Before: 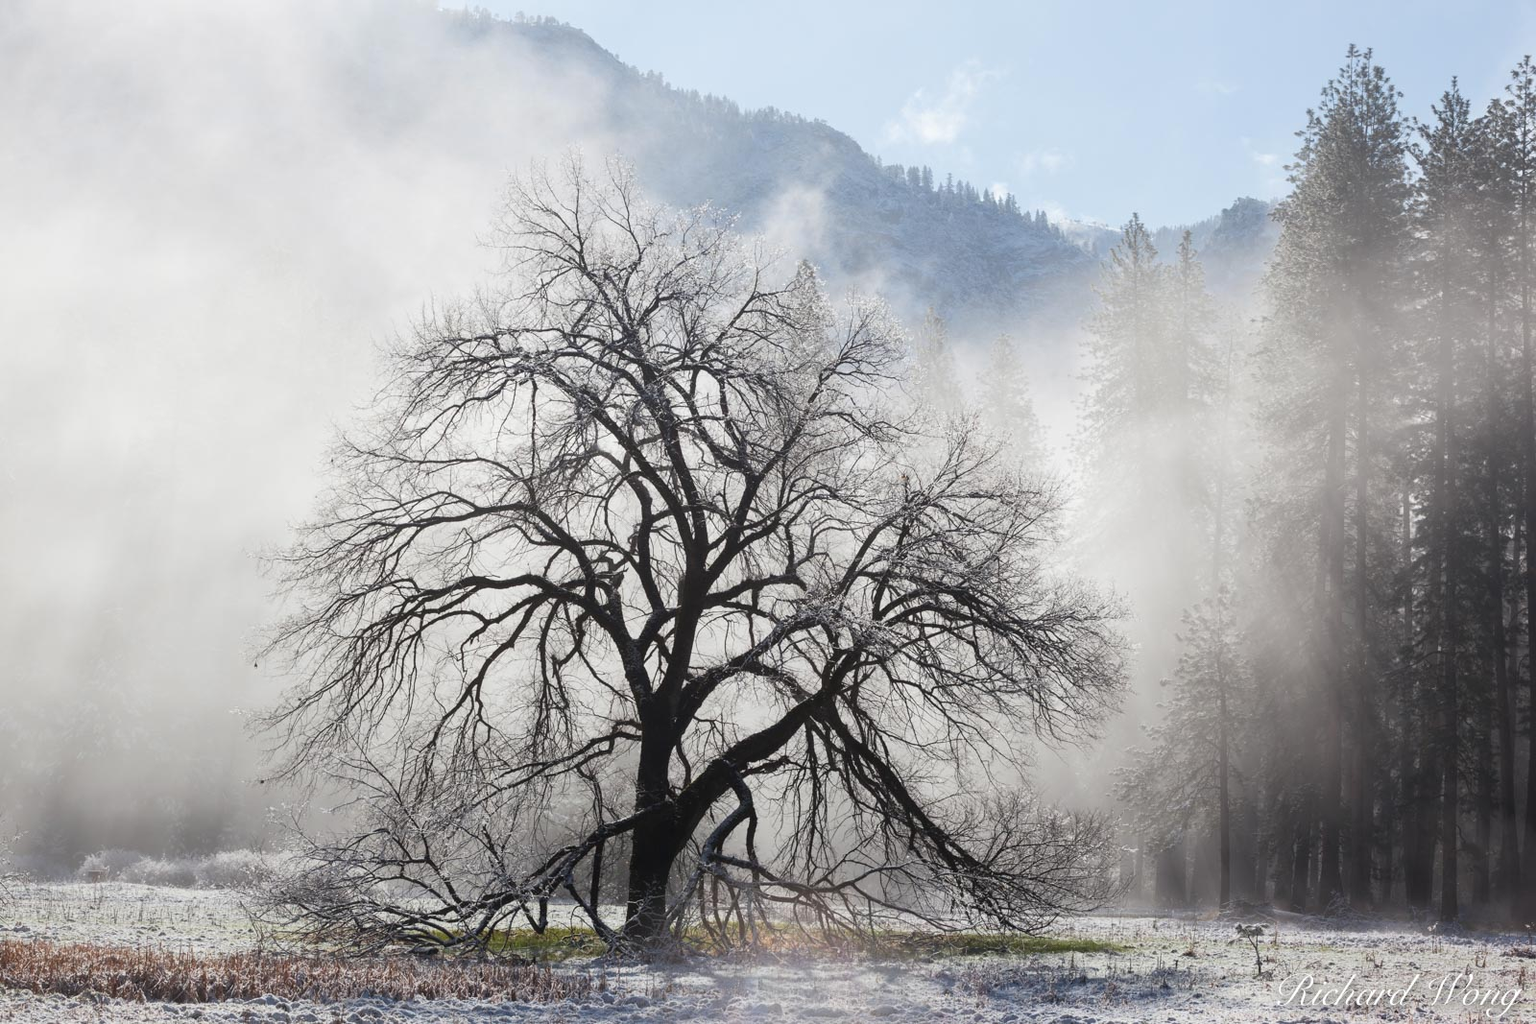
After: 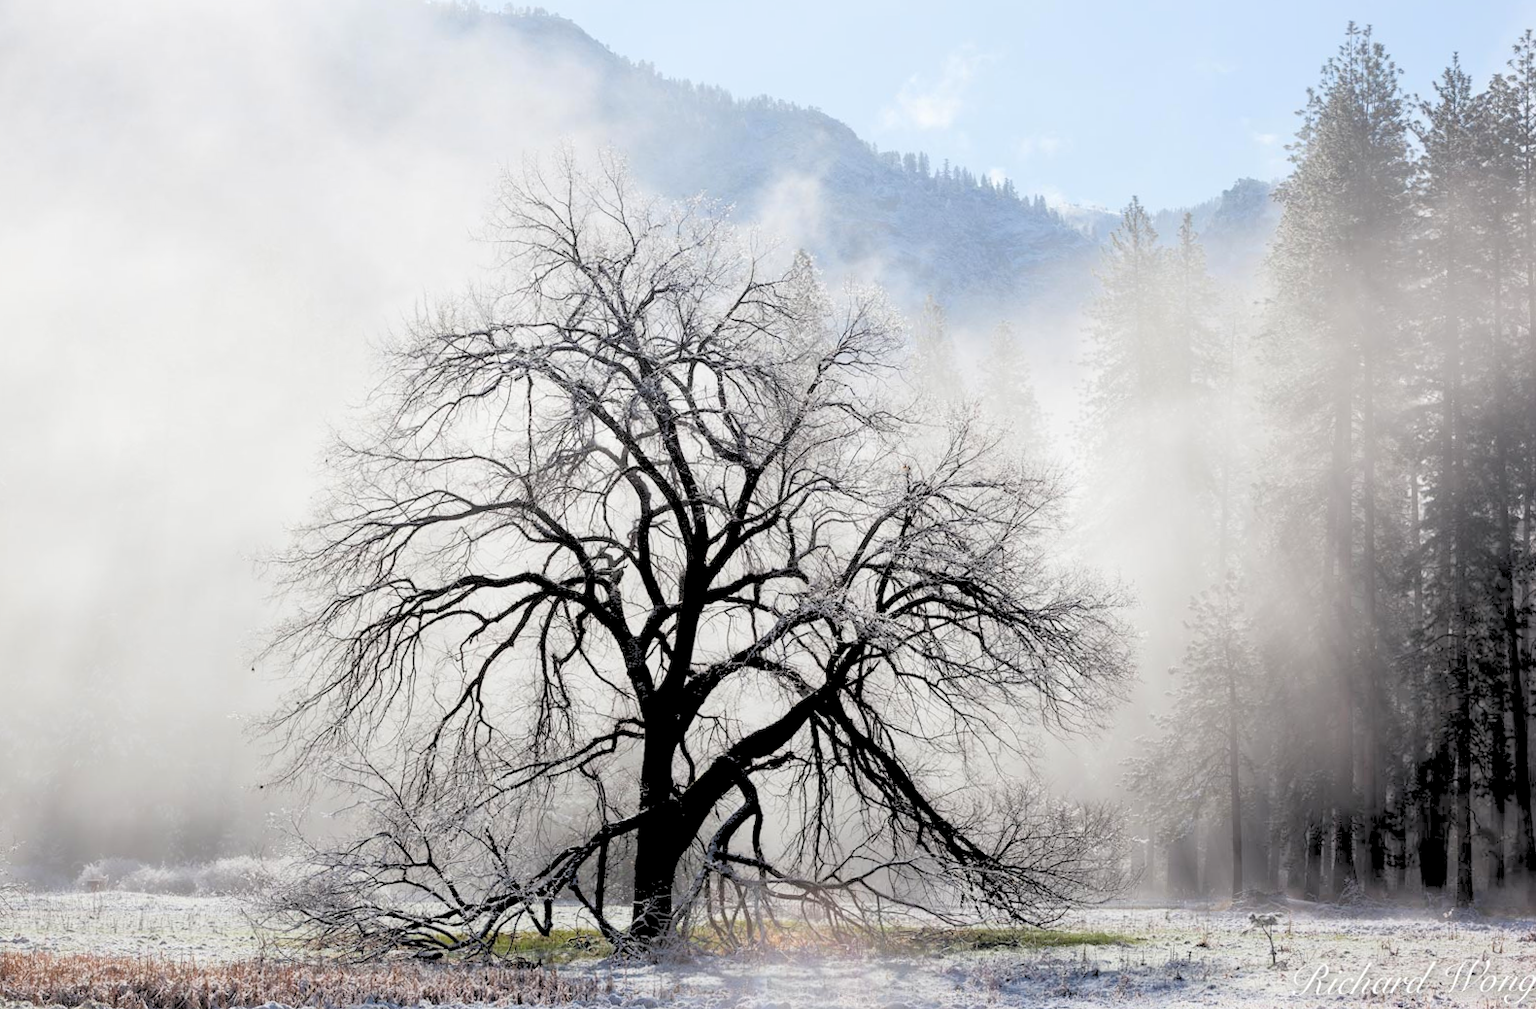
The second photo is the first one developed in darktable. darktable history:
rotate and perspective: rotation -1°, crop left 0.011, crop right 0.989, crop top 0.025, crop bottom 0.975
rgb levels: levels [[0.027, 0.429, 0.996], [0, 0.5, 1], [0, 0.5, 1]]
tone equalizer: on, module defaults
